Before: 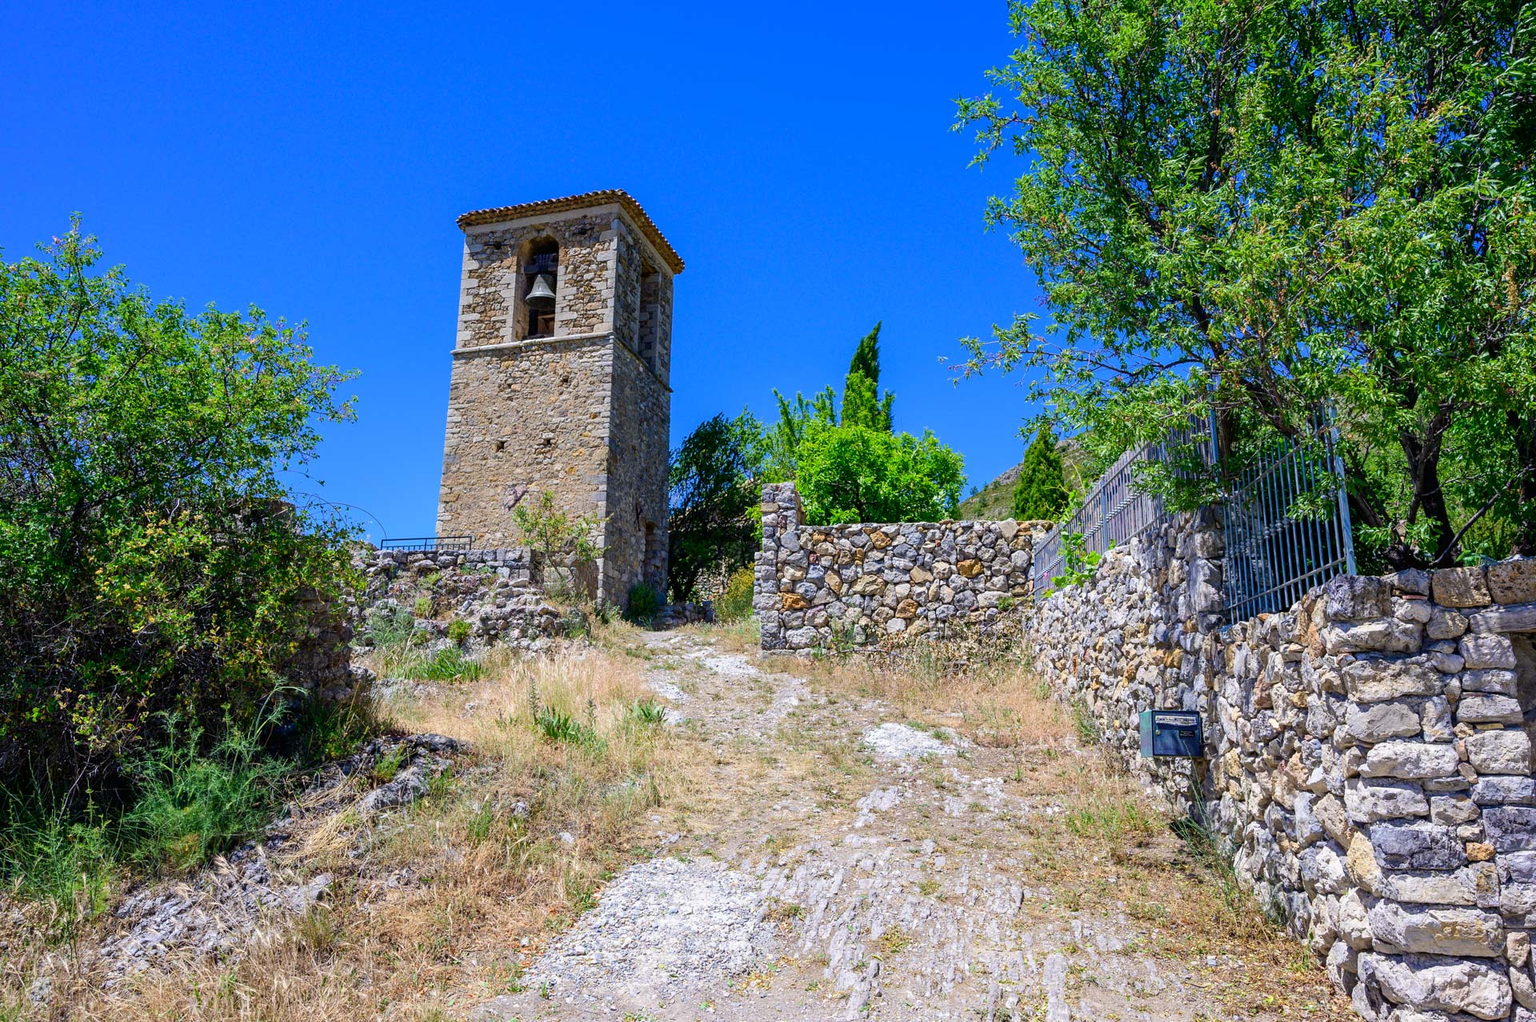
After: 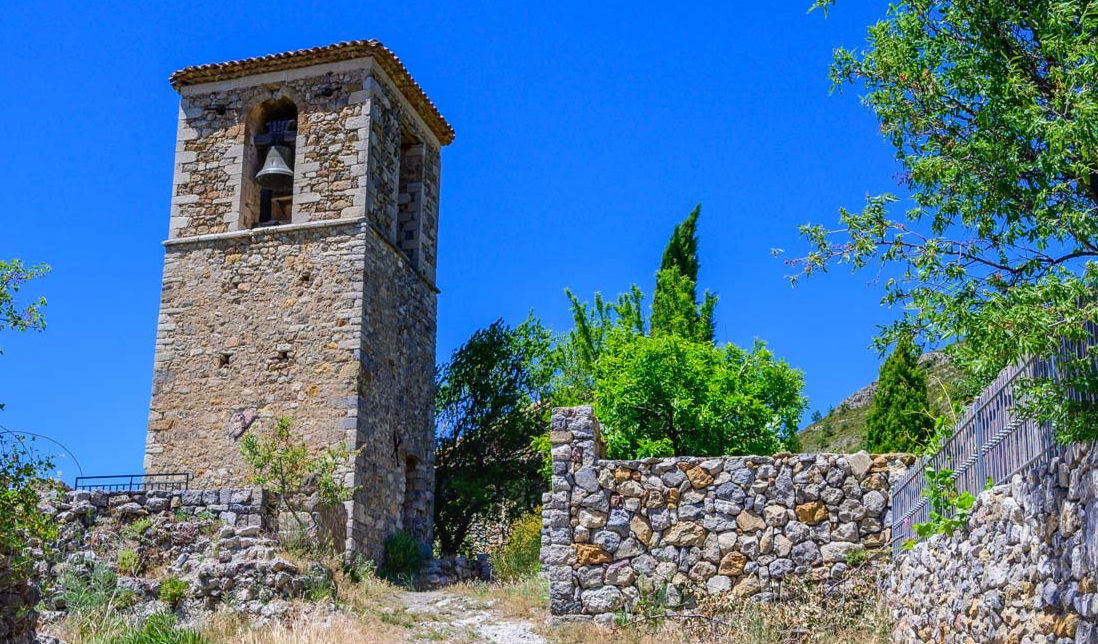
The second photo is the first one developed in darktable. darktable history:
local contrast: detail 110%
crop: left 20.932%, top 15.471%, right 21.848%, bottom 34.081%
